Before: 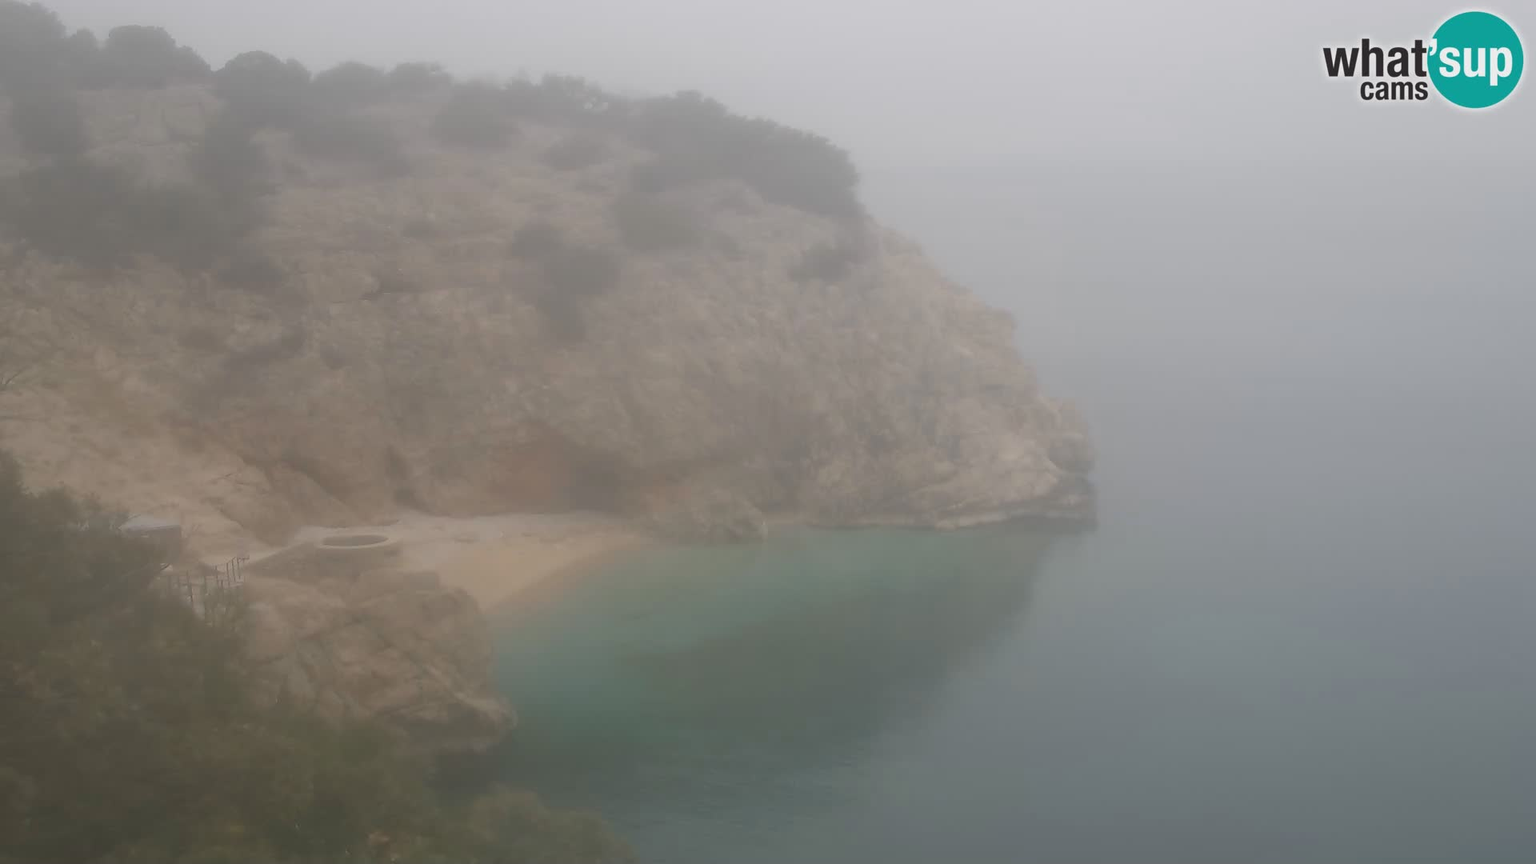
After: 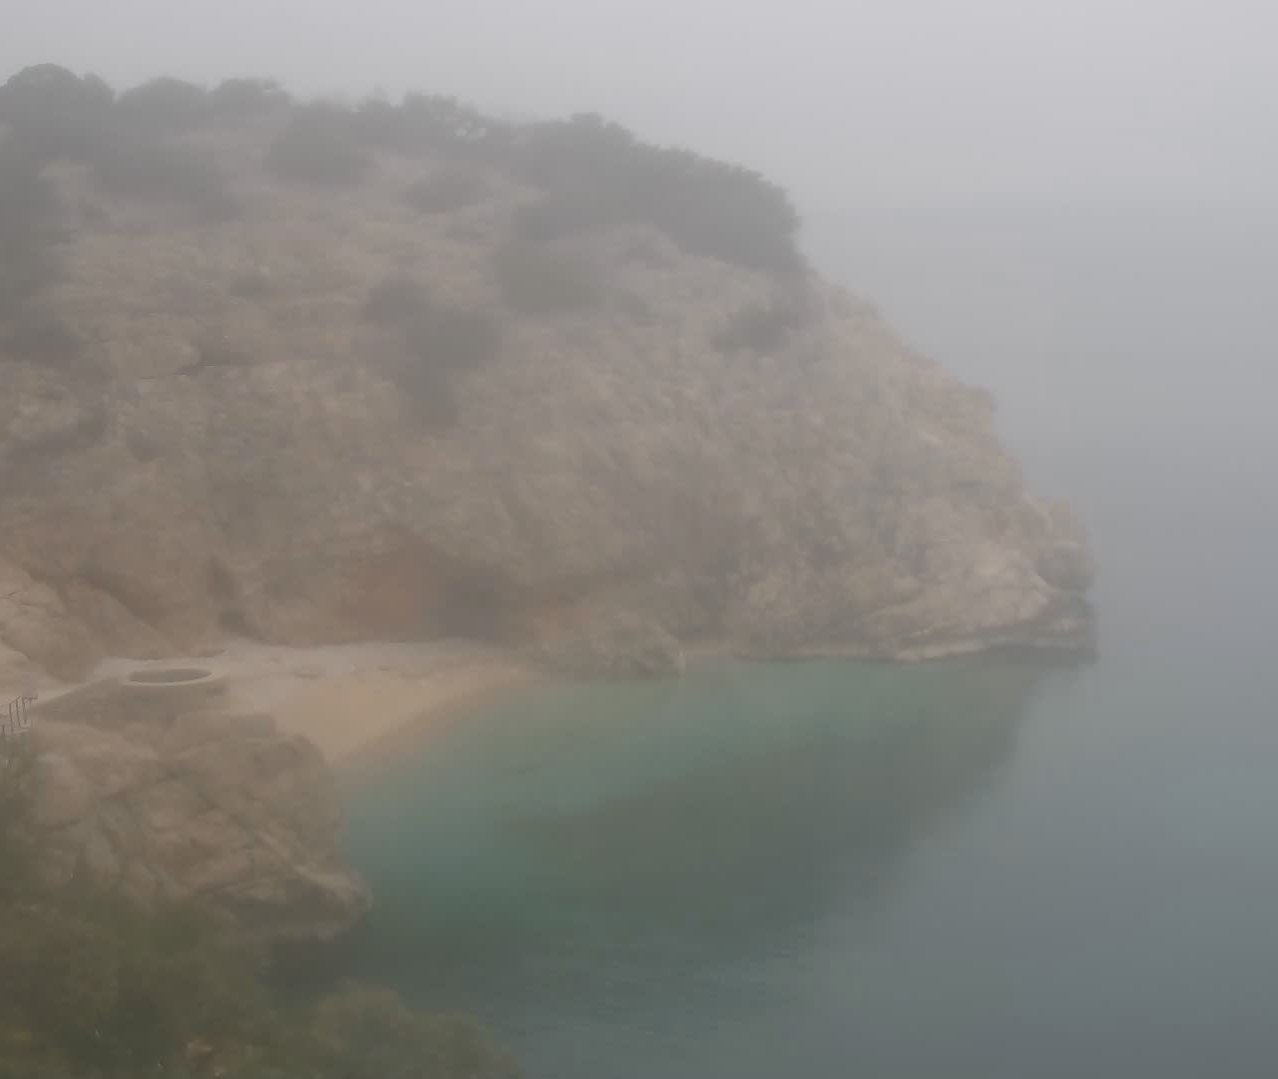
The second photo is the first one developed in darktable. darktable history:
crop and rotate: left 14.318%, right 19.076%
